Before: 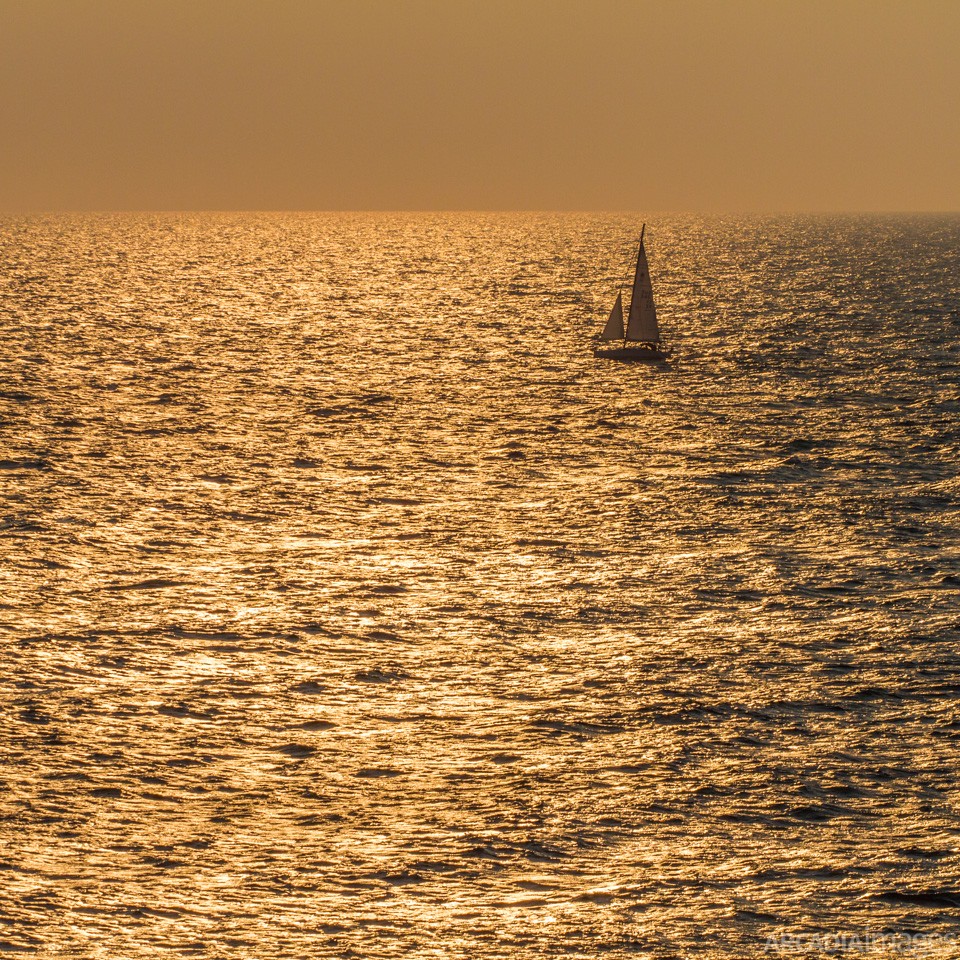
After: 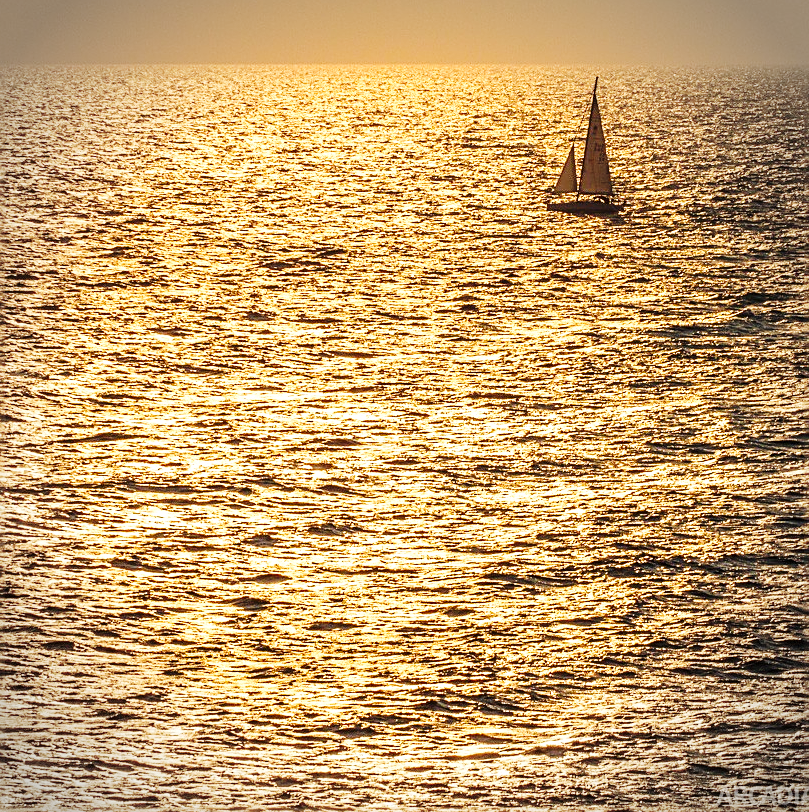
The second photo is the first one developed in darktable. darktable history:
base curve: curves: ch0 [(0, 0) (0.036, 0.025) (0.121, 0.166) (0.206, 0.329) (0.605, 0.79) (1, 1)], preserve colors none
sharpen: on, module defaults
exposure: exposure 0.654 EV, compensate highlight preservation false
crop and rotate: left 4.937%, top 15.324%, right 10.699%
vignetting: on, module defaults
